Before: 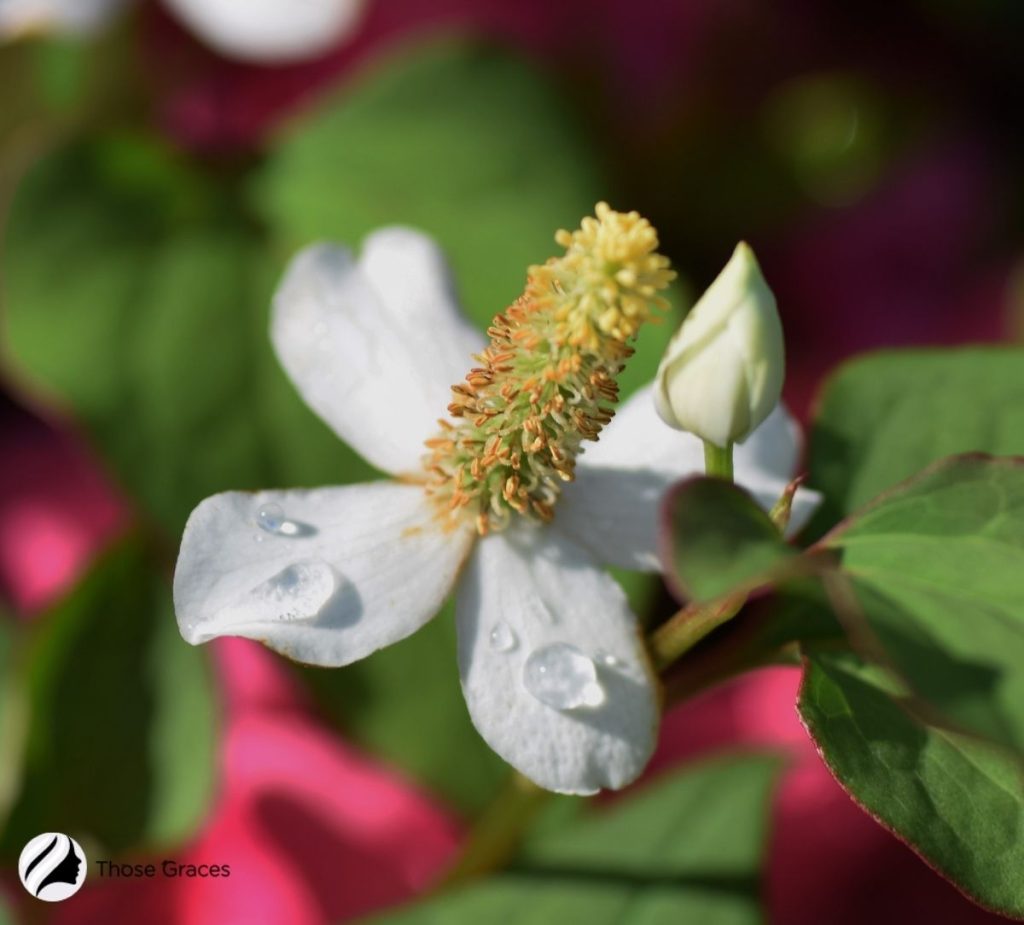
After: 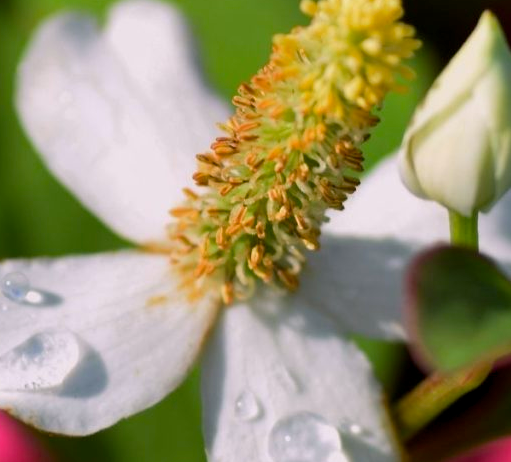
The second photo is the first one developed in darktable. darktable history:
crop: left 25%, top 25%, right 25%, bottom 25%
color balance rgb: shadows lift › chroma 2%, shadows lift › hue 217.2°, power › chroma 0.25%, power › hue 60°, highlights gain › chroma 1.5%, highlights gain › hue 309.6°, global offset › luminance -0.25%, perceptual saturation grading › global saturation 15%, global vibrance 15%
